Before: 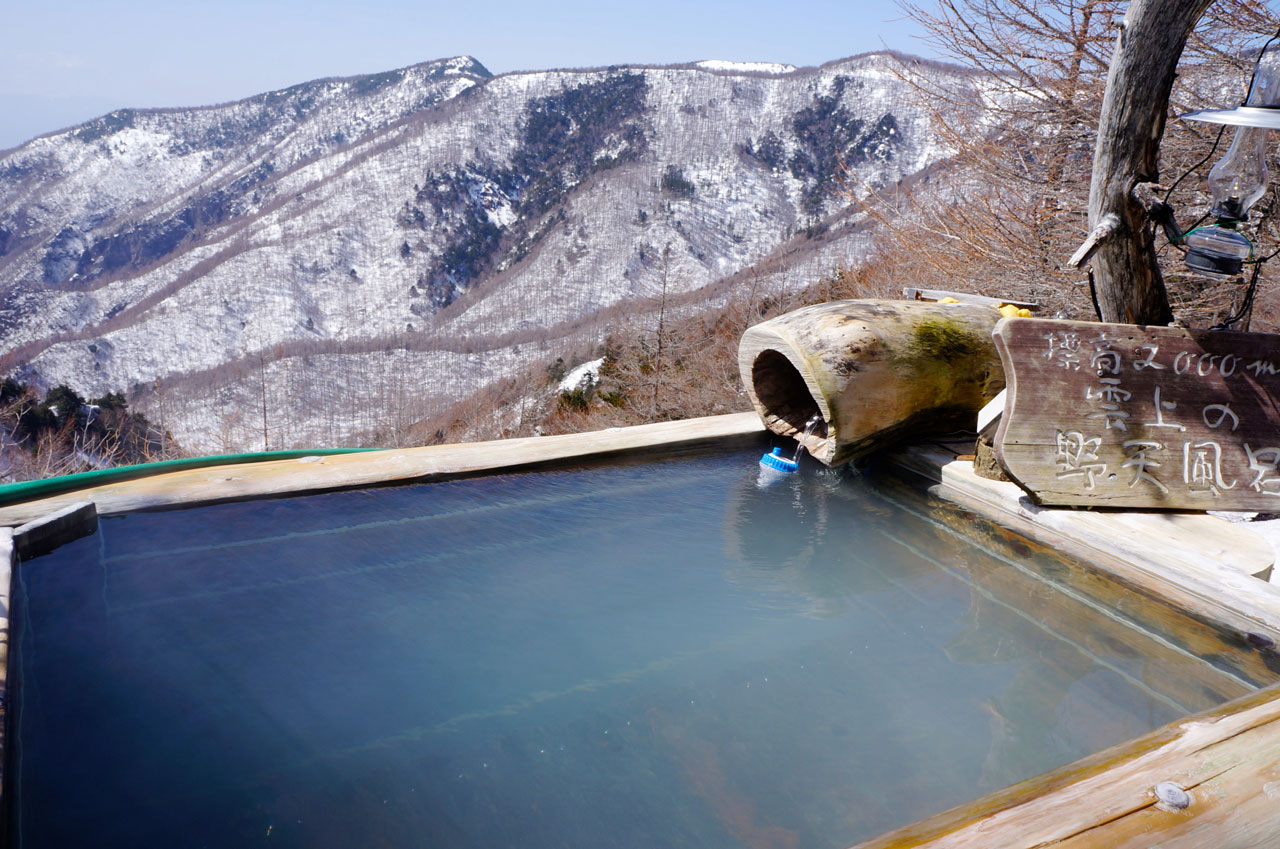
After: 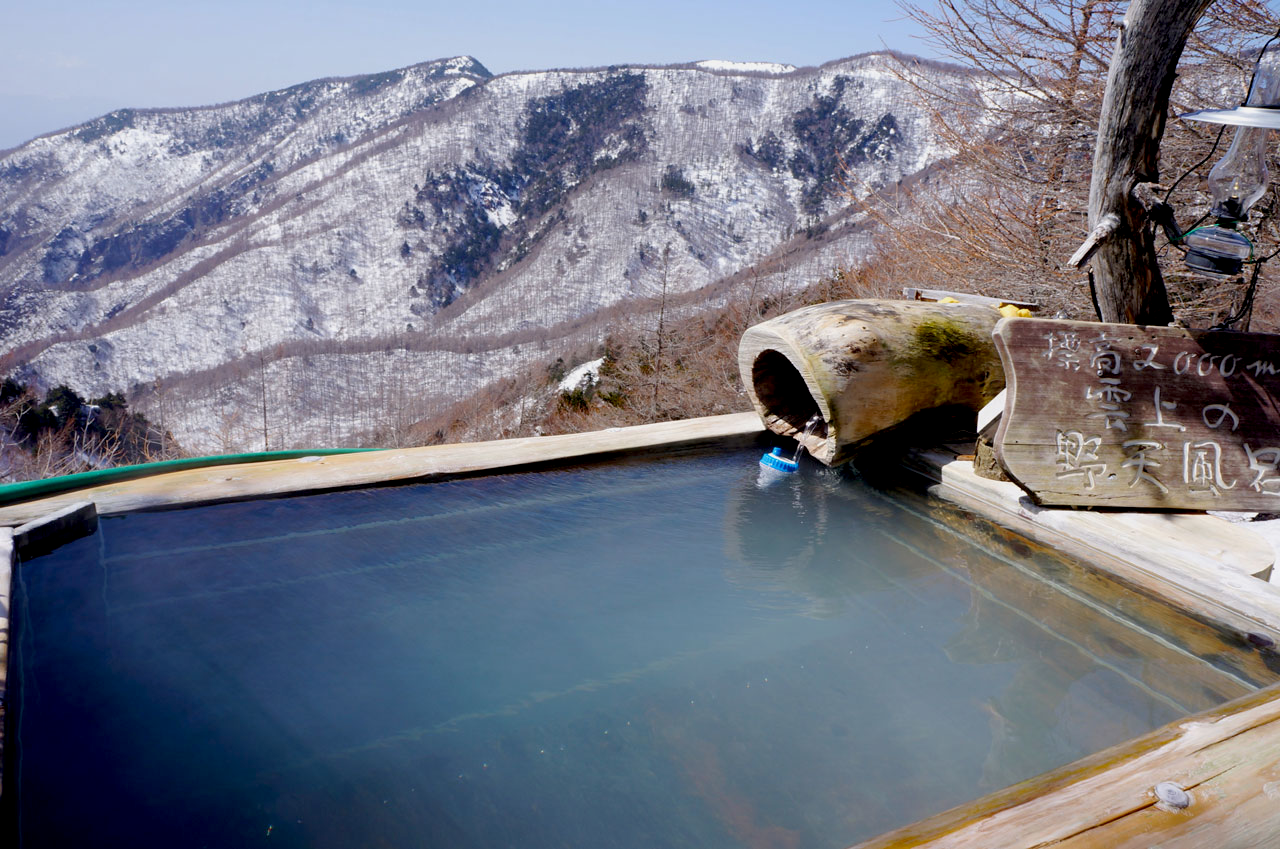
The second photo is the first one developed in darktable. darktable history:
exposure: black level correction 0.009, exposure -0.167 EV, compensate highlight preservation false
